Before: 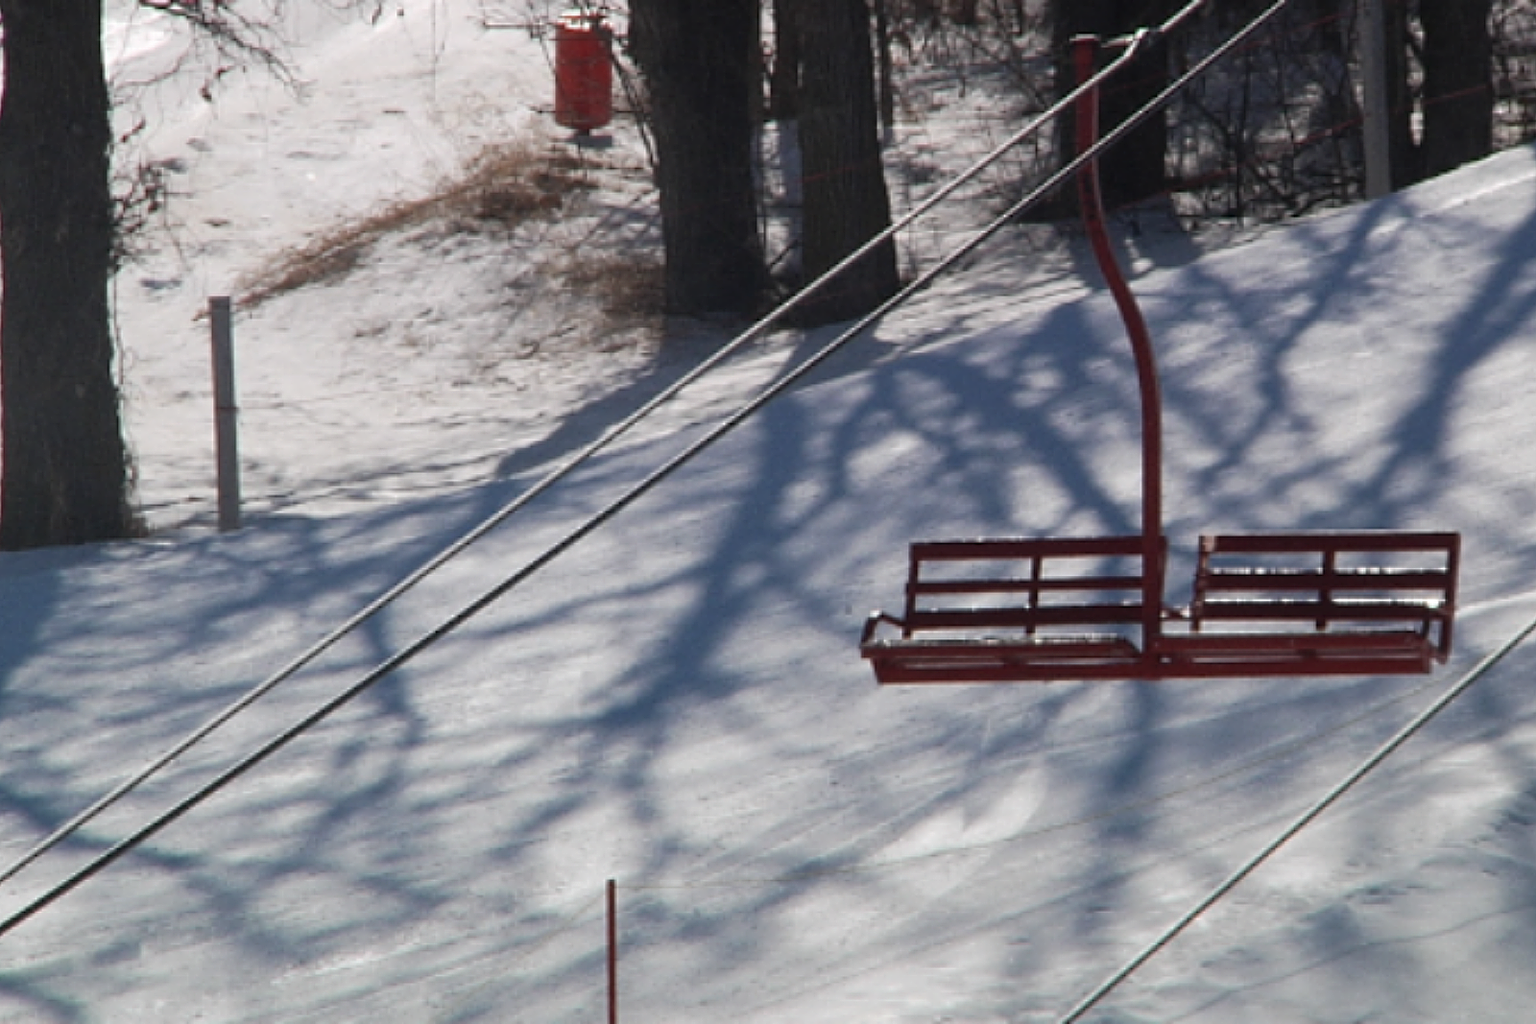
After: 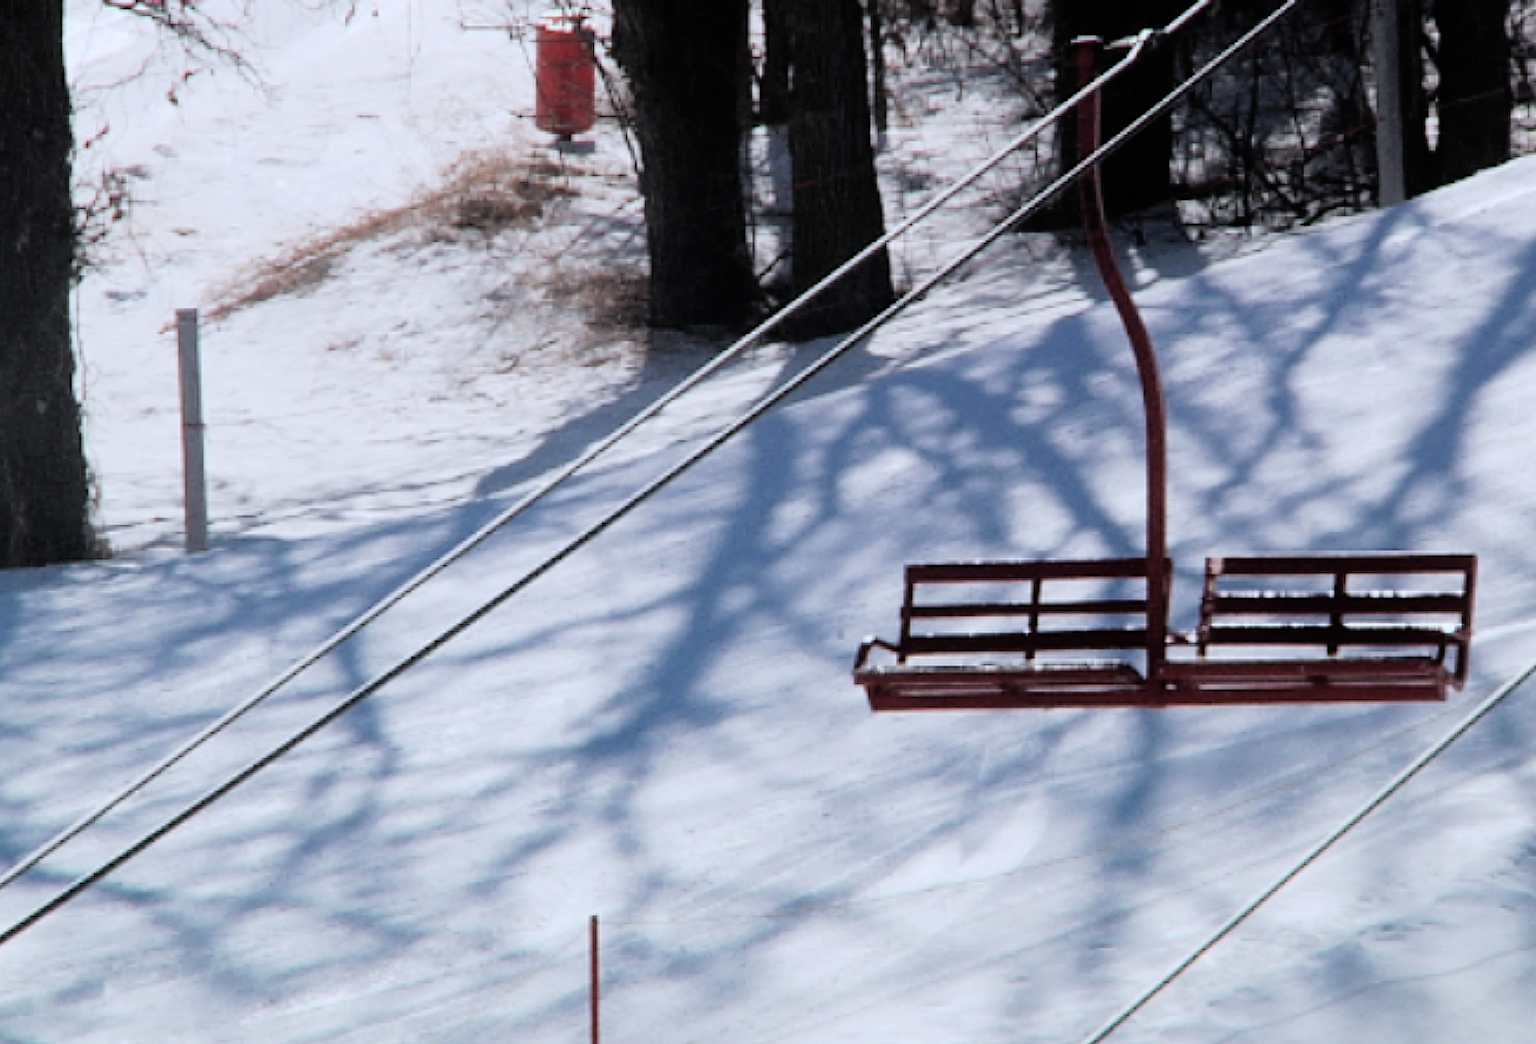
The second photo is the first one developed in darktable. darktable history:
crop and rotate: left 2.628%, right 1.202%, bottom 1.895%
tone equalizer: -8 EV -1.07 EV, -7 EV -0.974 EV, -6 EV -0.877 EV, -5 EV -0.575 EV, -3 EV 0.596 EV, -2 EV 0.883 EV, -1 EV 1 EV, +0 EV 1.06 EV
filmic rgb: black relative exposure -7.65 EV, white relative exposure 4.56 EV, threshold 5.98 EV, hardness 3.61, enable highlight reconstruction true
color correction: highlights a* -0.691, highlights b* -9.53
